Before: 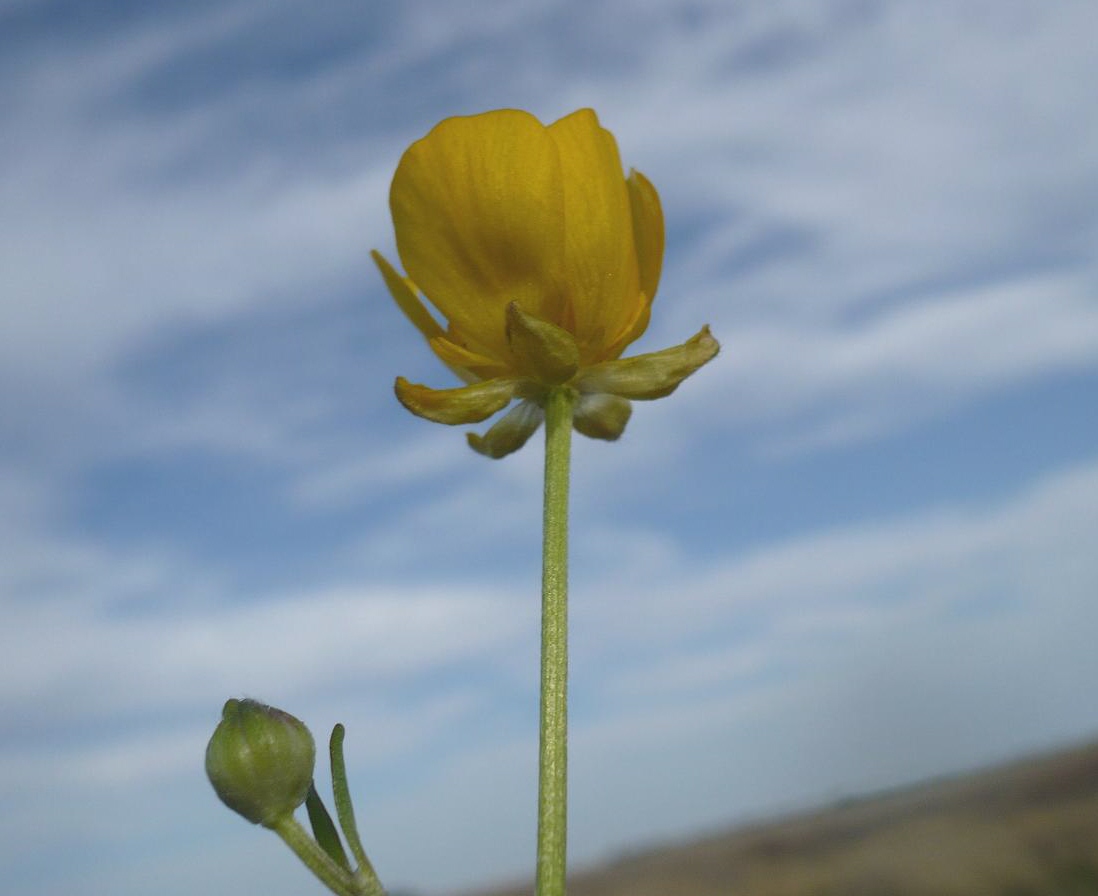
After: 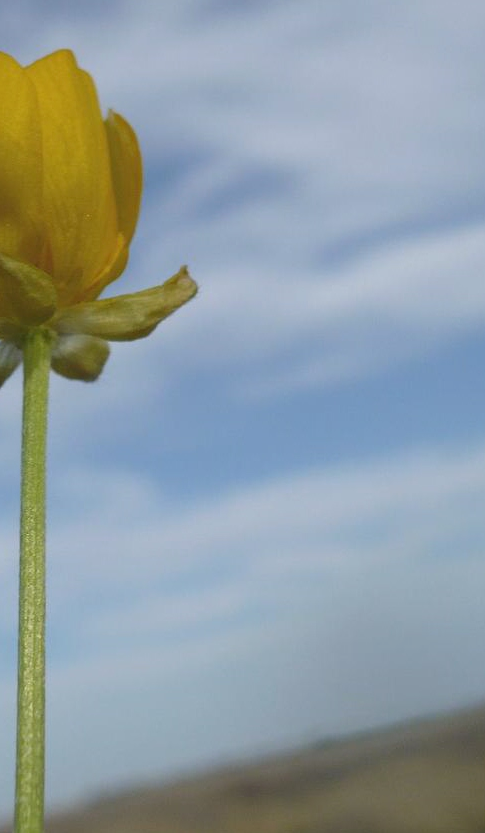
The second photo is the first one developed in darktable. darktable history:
crop: left 47.628%, top 6.643%, right 7.874%
levels: levels [0.018, 0.493, 1]
